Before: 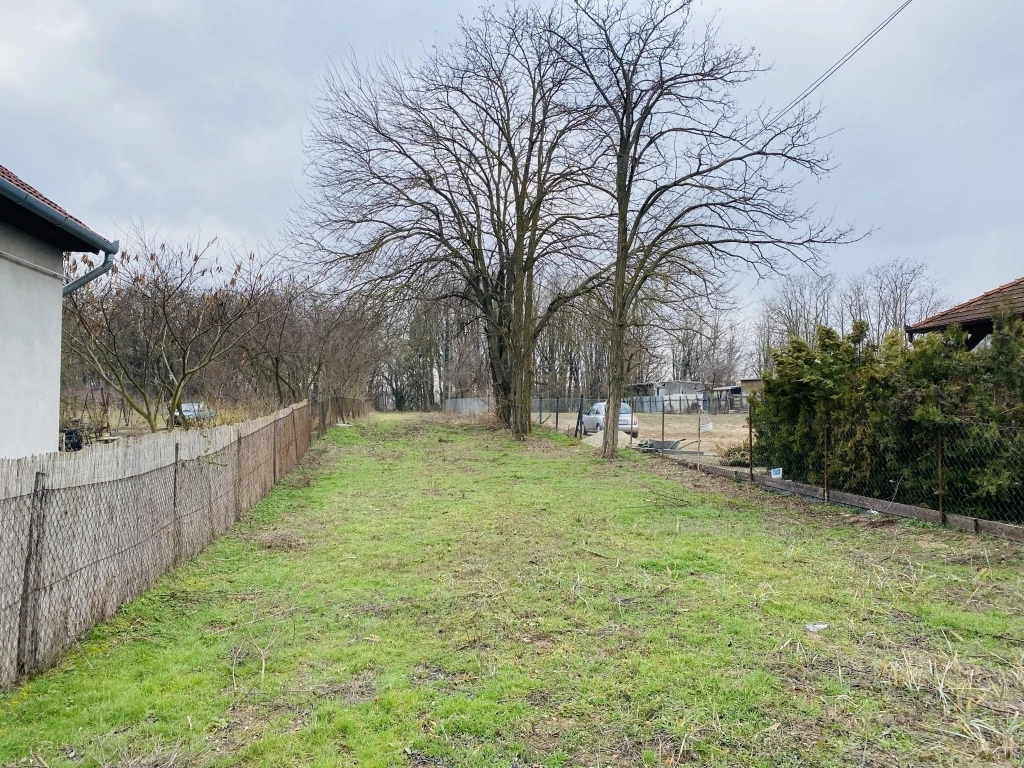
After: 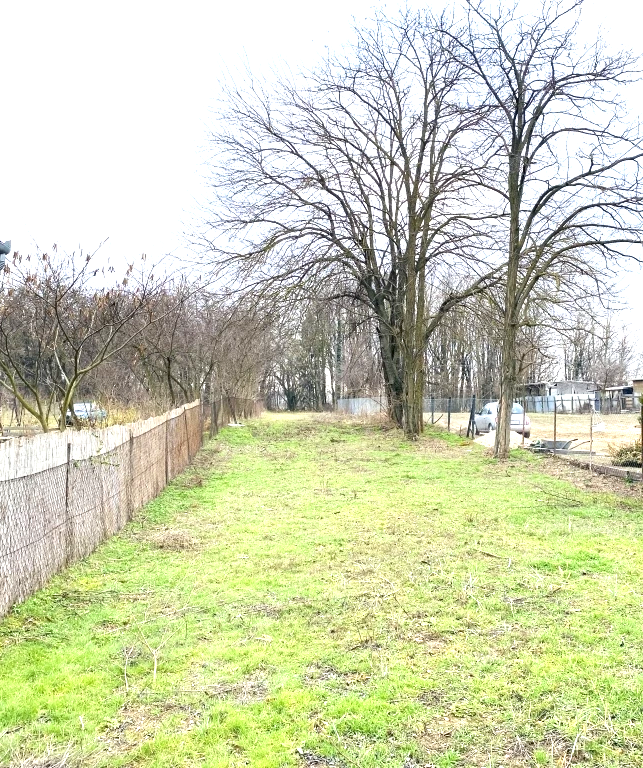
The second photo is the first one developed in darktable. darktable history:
crop: left 10.644%, right 26.528%
exposure: black level correction 0.001, exposure 1.116 EV, compensate highlight preservation false
